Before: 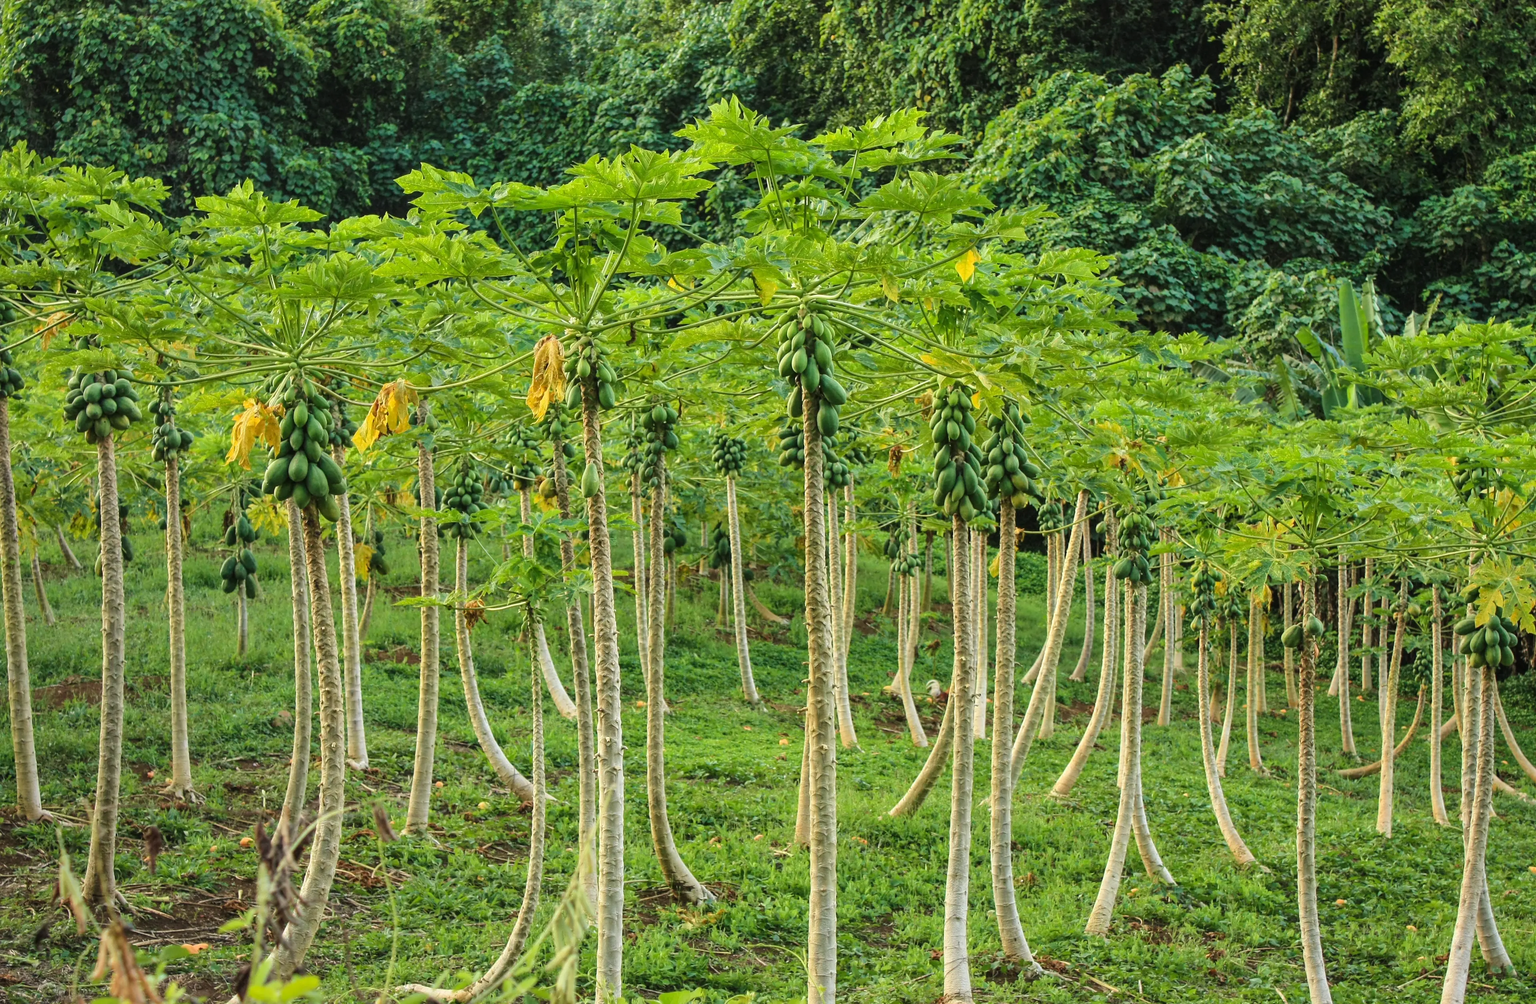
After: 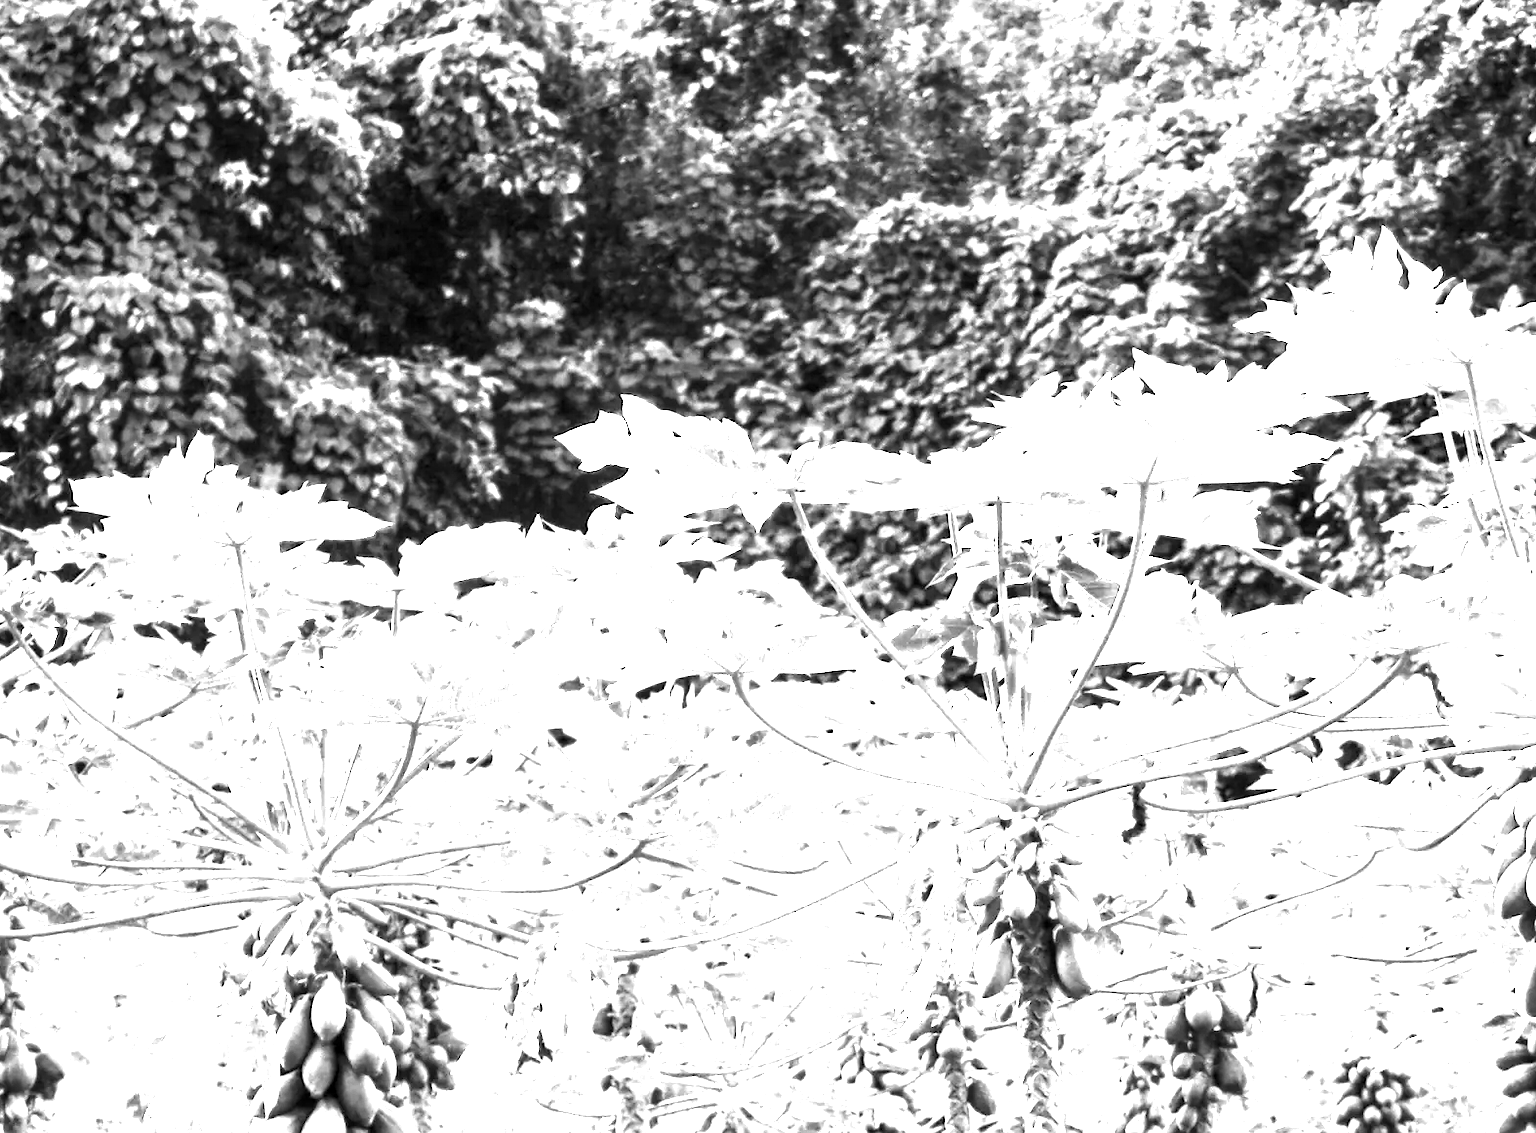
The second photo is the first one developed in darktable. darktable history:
crop and rotate: left 10.82%, top 0.113%, right 48.189%, bottom 53.605%
color zones: curves: ch0 [(0, 0.554) (0.146, 0.662) (0.293, 0.86) (0.503, 0.774) (0.637, 0.106) (0.74, 0.072) (0.866, 0.488) (0.998, 0.569)]; ch1 [(0, 0) (0.143, 0) (0.286, 0) (0.429, 0) (0.571, 0) (0.714, 0) (0.857, 0)], mix 25.92%
local contrast: on, module defaults
